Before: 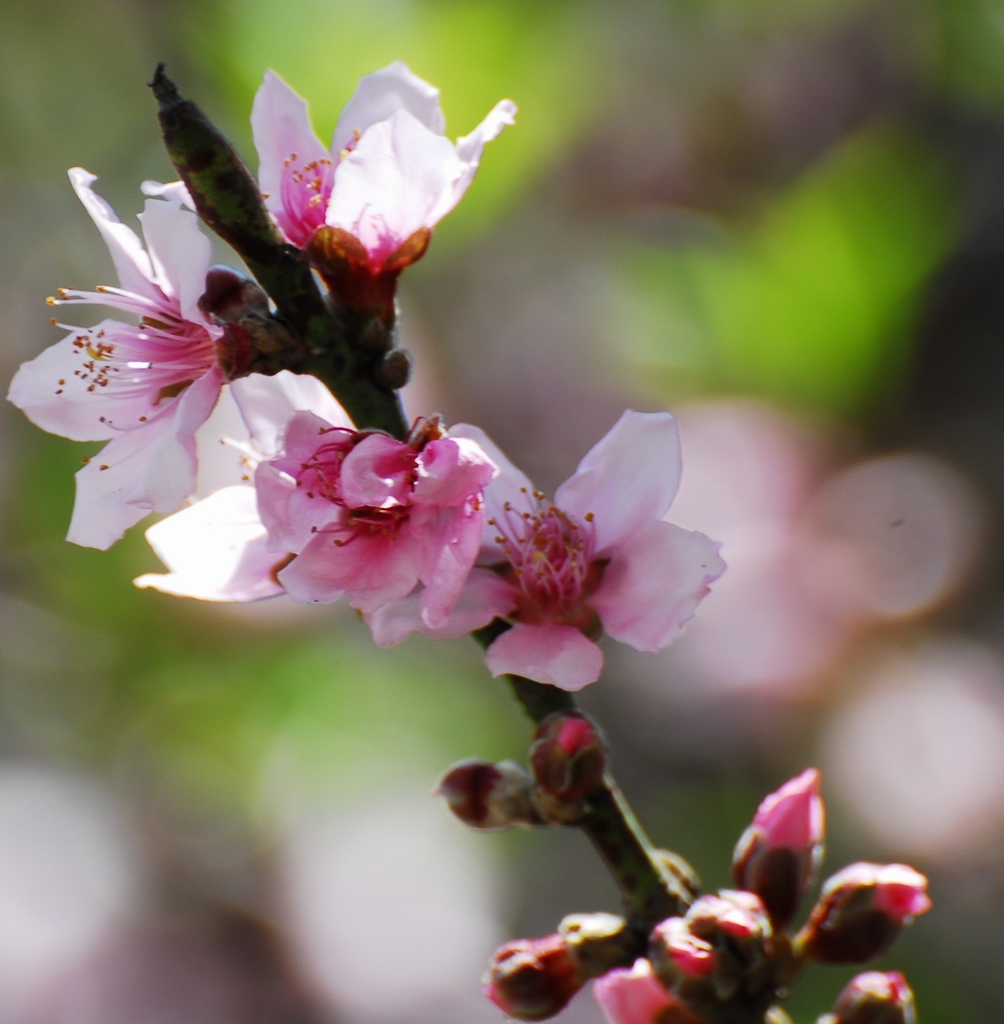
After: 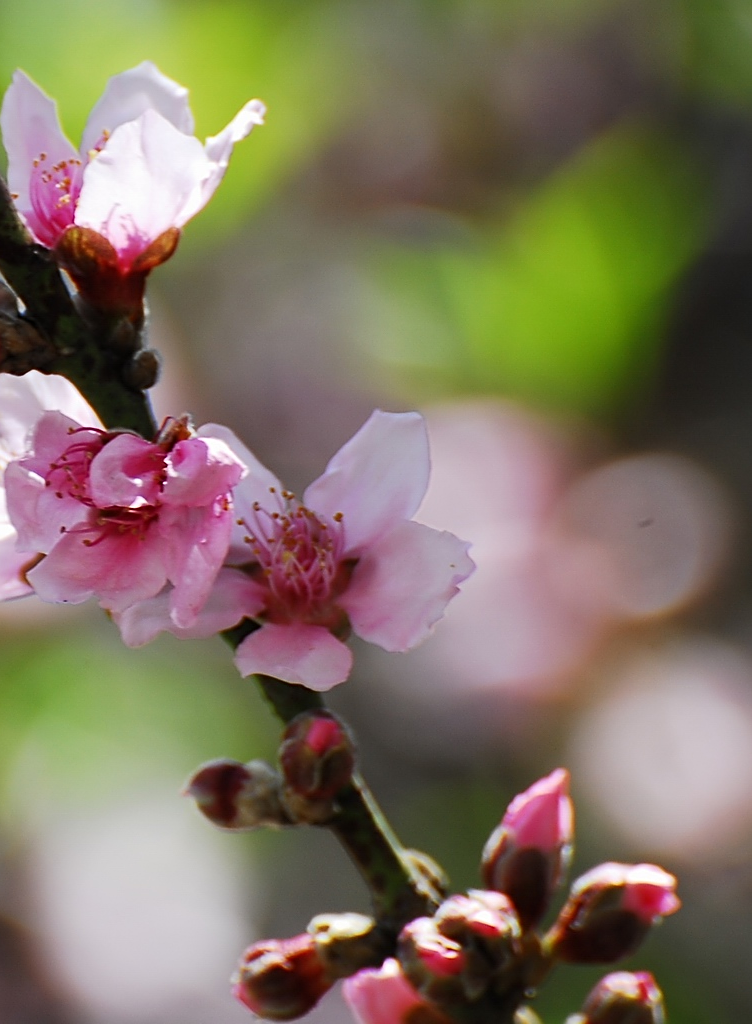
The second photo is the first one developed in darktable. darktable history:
crop and rotate: left 25.04%
sharpen: on, module defaults
